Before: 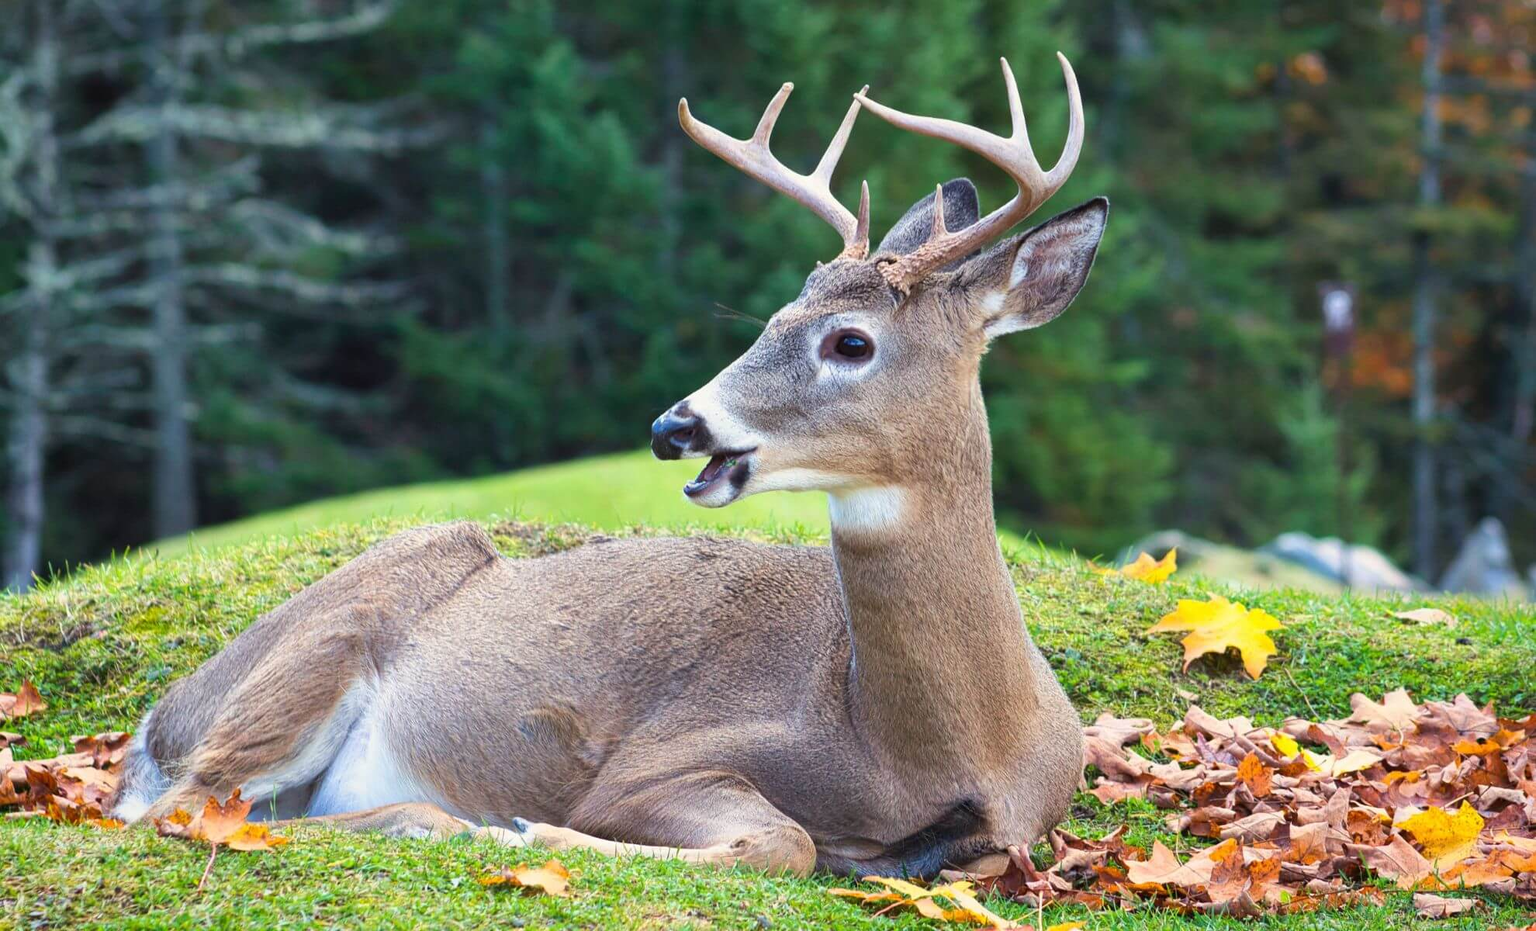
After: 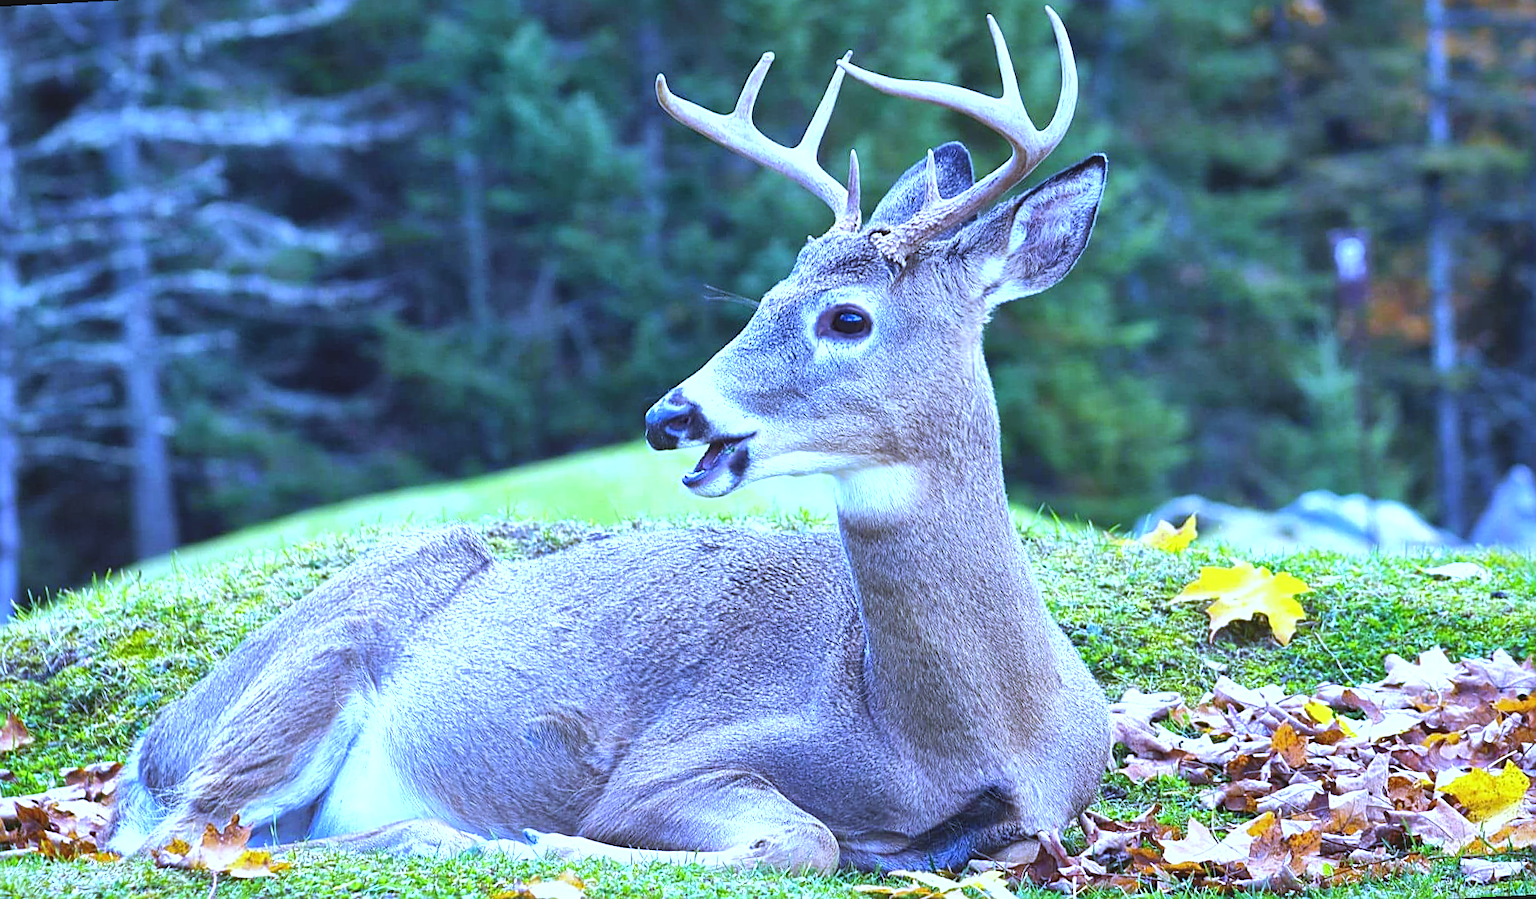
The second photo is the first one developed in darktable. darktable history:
shadows and highlights: shadows 25, highlights -25
local contrast: mode bilateral grid, contrast 20, coarseness 50, detail 130%, midtone range 0.2
crop and rotate: left 0.126%
sharpen: on, module defaults
white balance: red 0.766, blue 1.537
rotate and perspective: rotation -3°, crop left 0.031, crop right 0.968, crop top 0.07, crop bottom 0.93
exposure: black level correction -0.005, exposure 0.622 EV, compensate highlight preservation false
